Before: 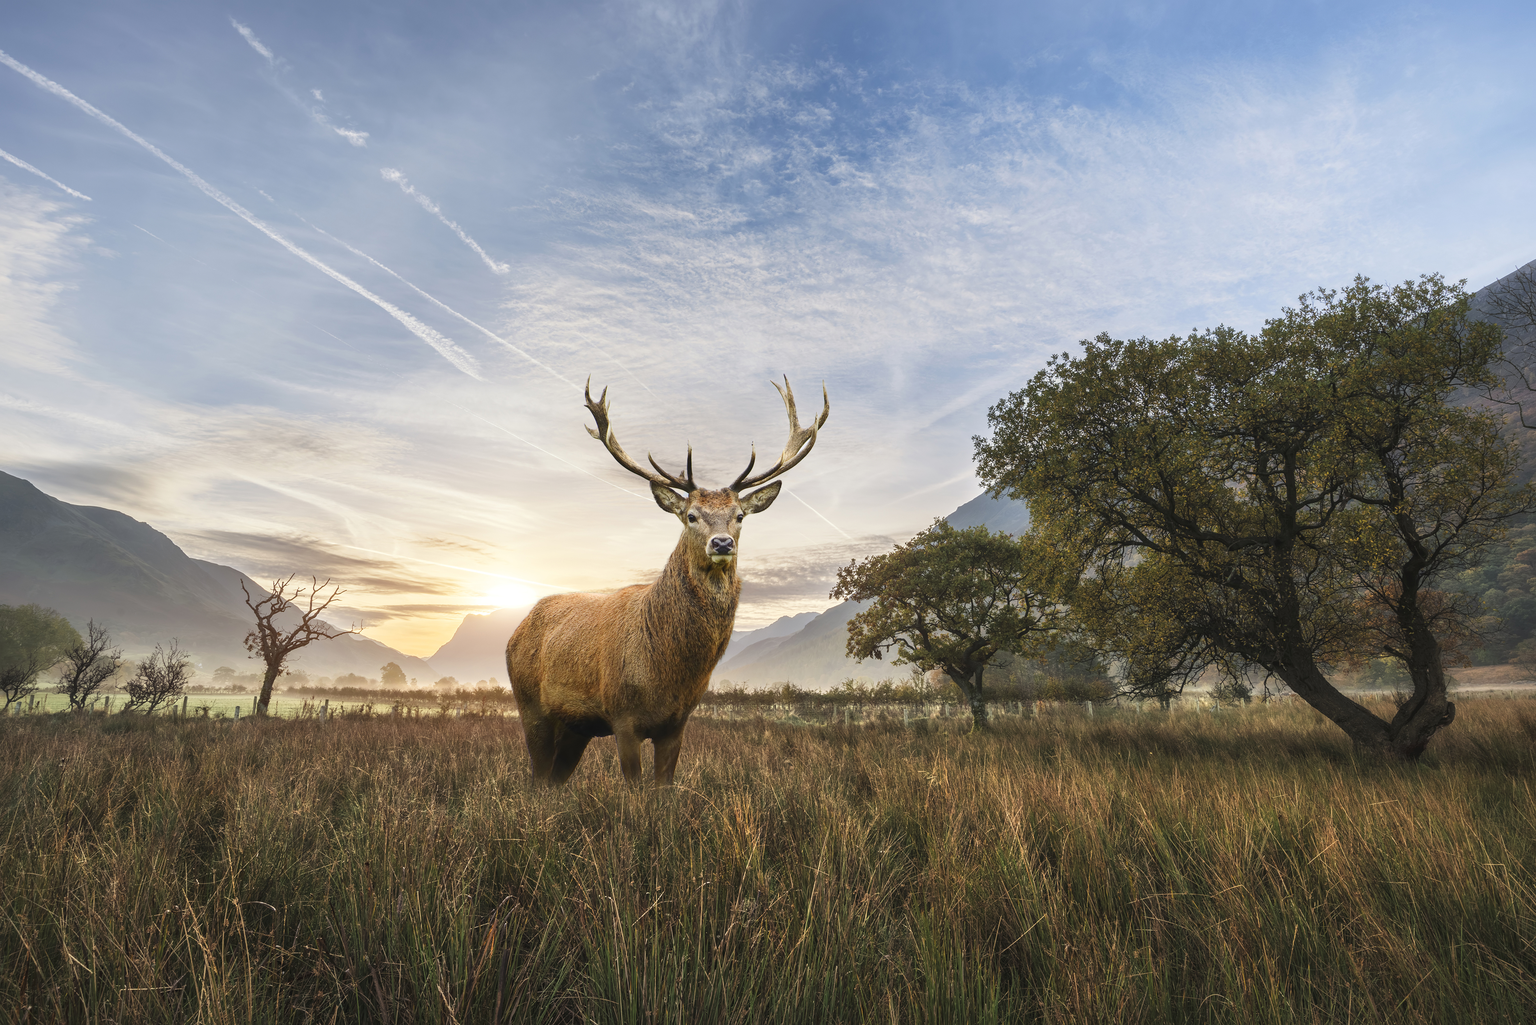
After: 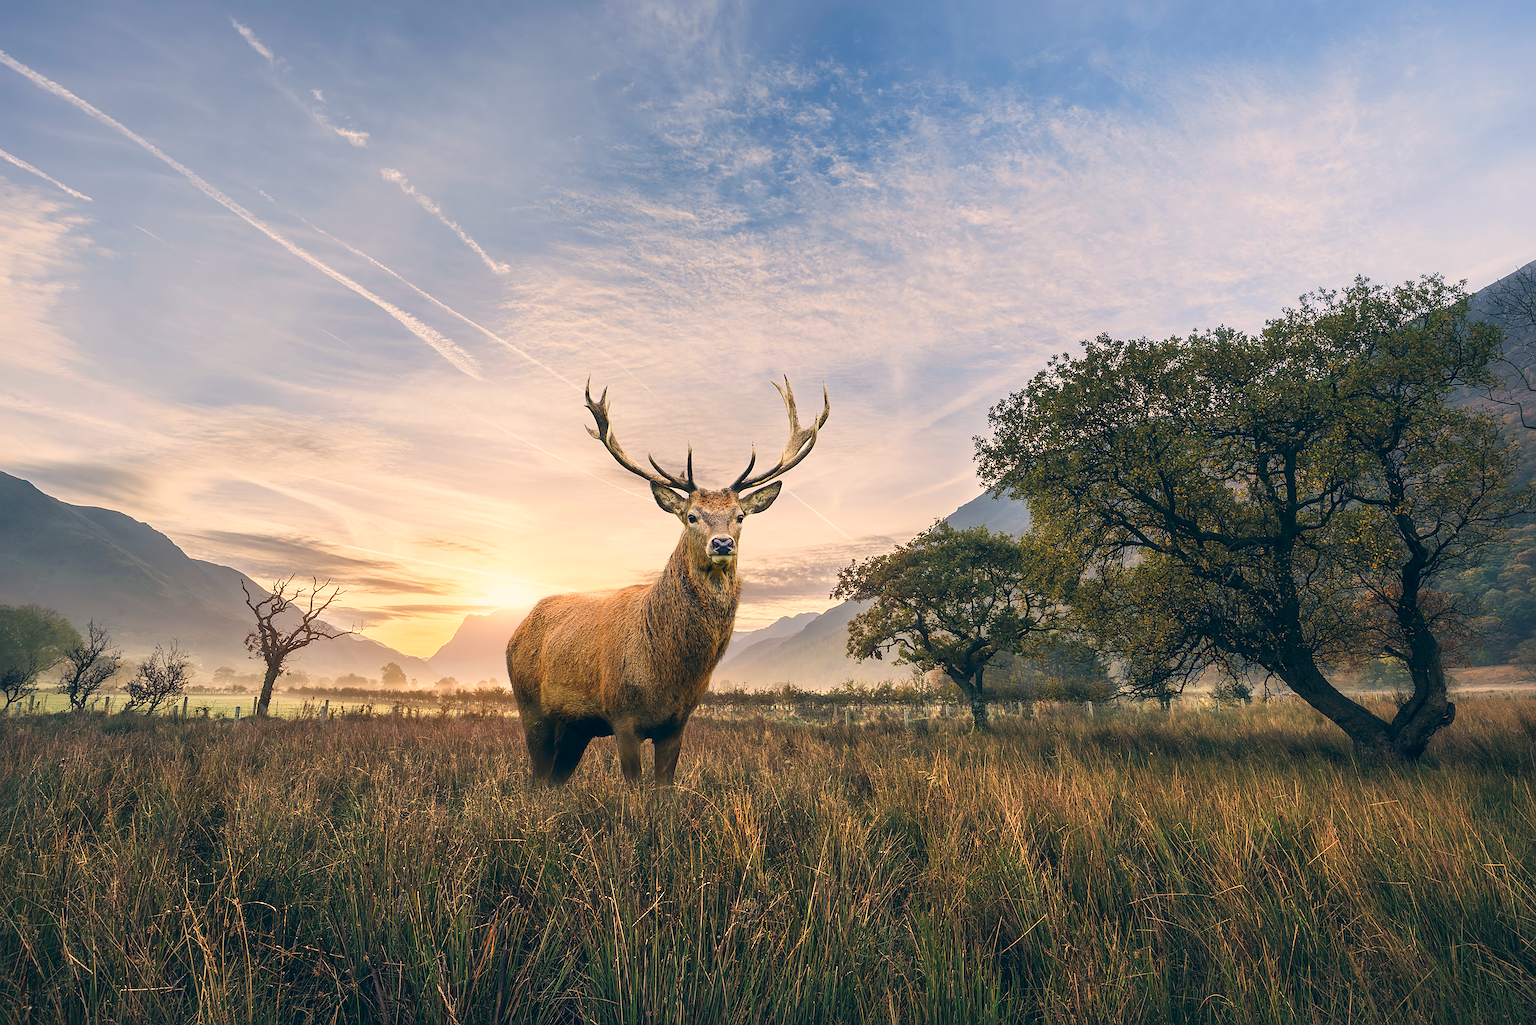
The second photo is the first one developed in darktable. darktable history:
color correction: highlights a* 10.37, highlights b* 14.69, shadows a* -9.63, shadows b* -15.13
sharpen: amount 0.491
